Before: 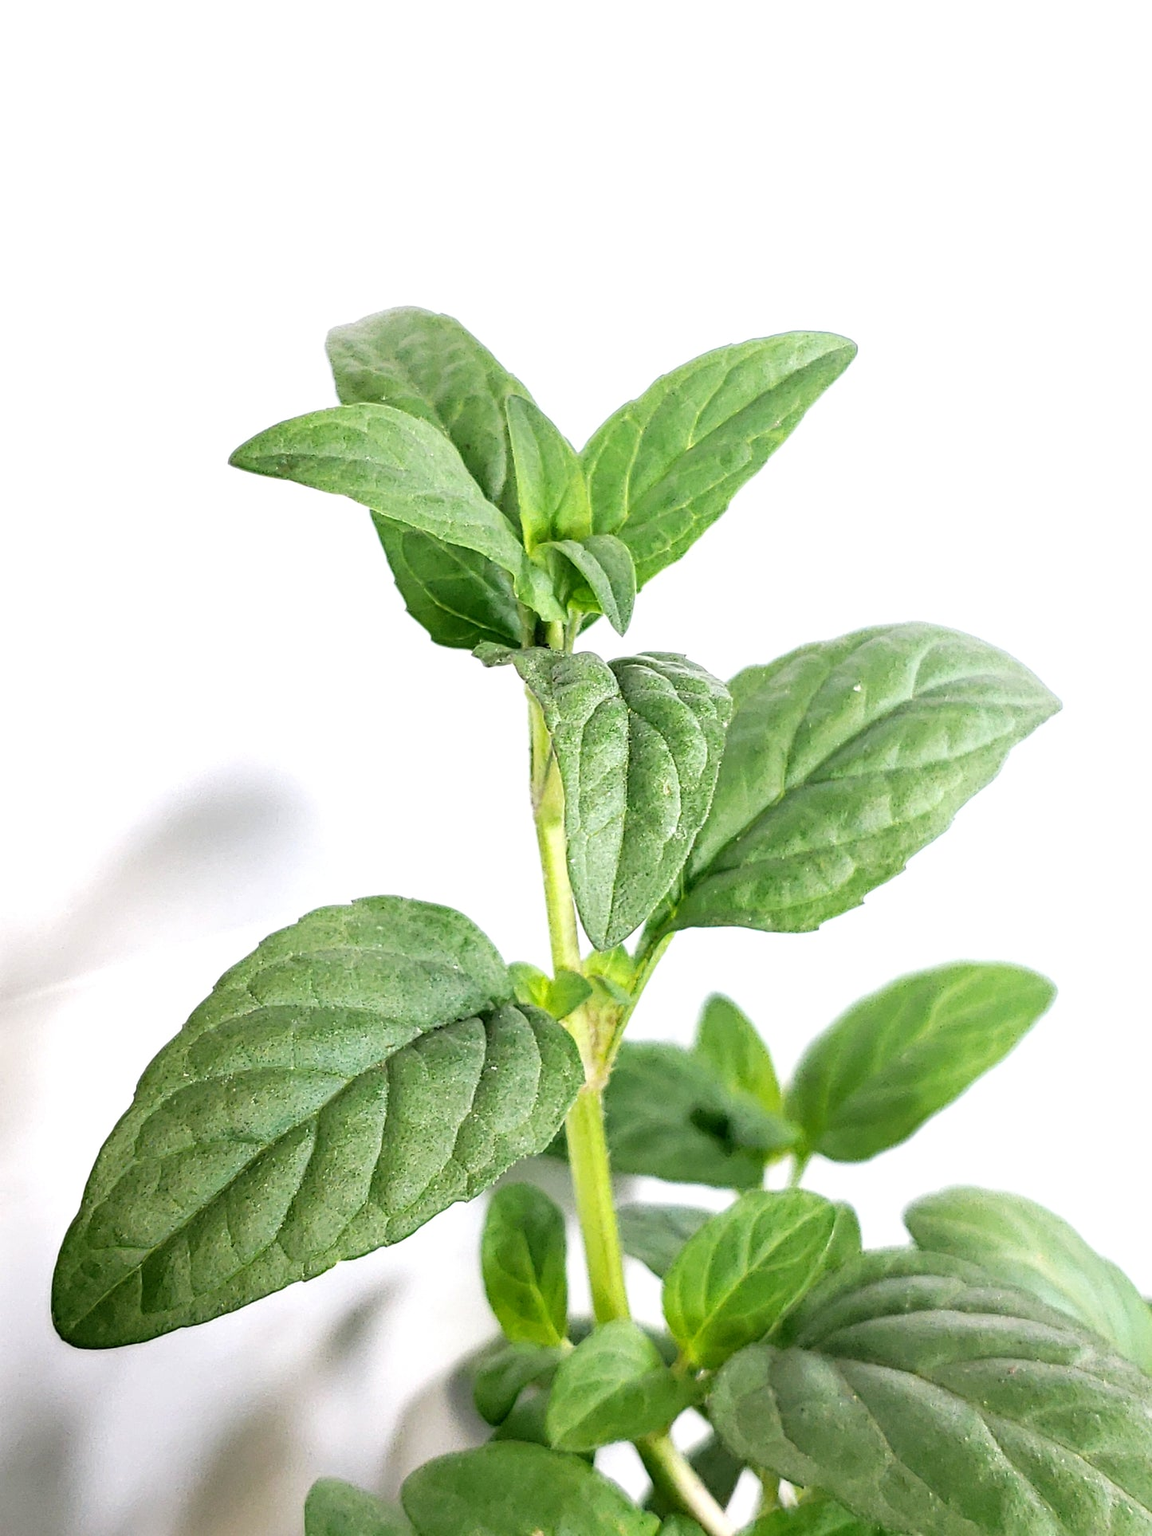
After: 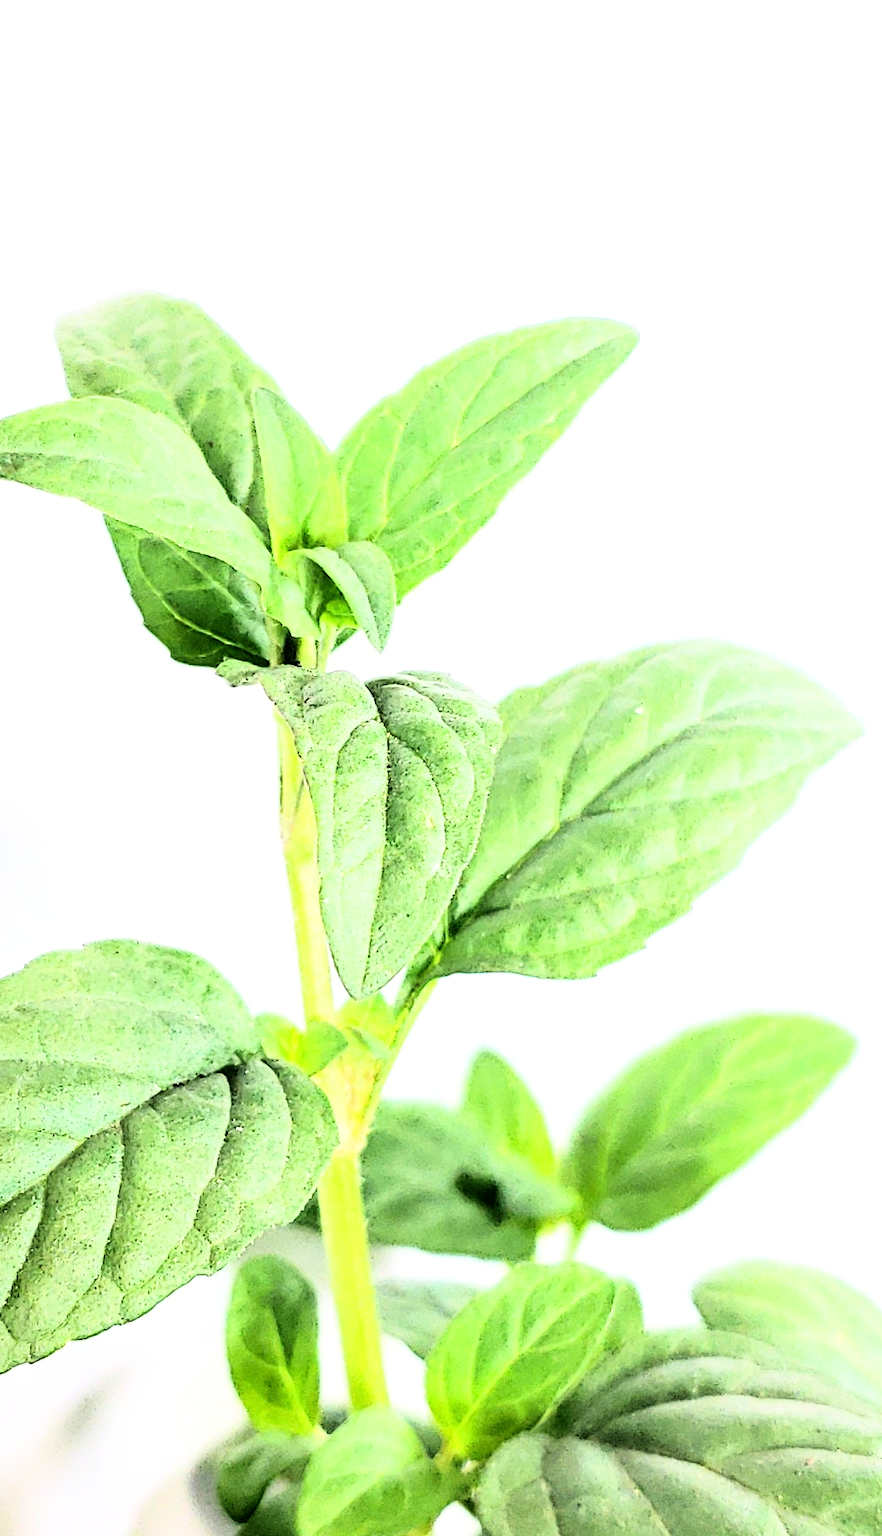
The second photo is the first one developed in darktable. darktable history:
crop and rotate: left 24.034%, top 2.838%, right 6.406%, bottom 6.299%
rgb curve: curves: ch0 [(0, 0) (0.21, 0.15) (0.24, 0.21) (0.5, 0.75) (0.75, 0.96) (0.89, 0.99) (1, 1)]; ch1 [(0, 0.02) (0.21, 0.13) (0.25, 0.2) (0.5, 0.67) (0.75, 0.9) (0.89, 0.97) (1, 1)]; ch2 [(0, 0.02) (0.21, 0.13) (0.25, 0.2) (0.5, 0.67) (0.75, 0.9) (0.89, 0.97) (1, 1)], compensate middle gray true
haze removal: strength 0.42, compatibility mode true, adaptive false
